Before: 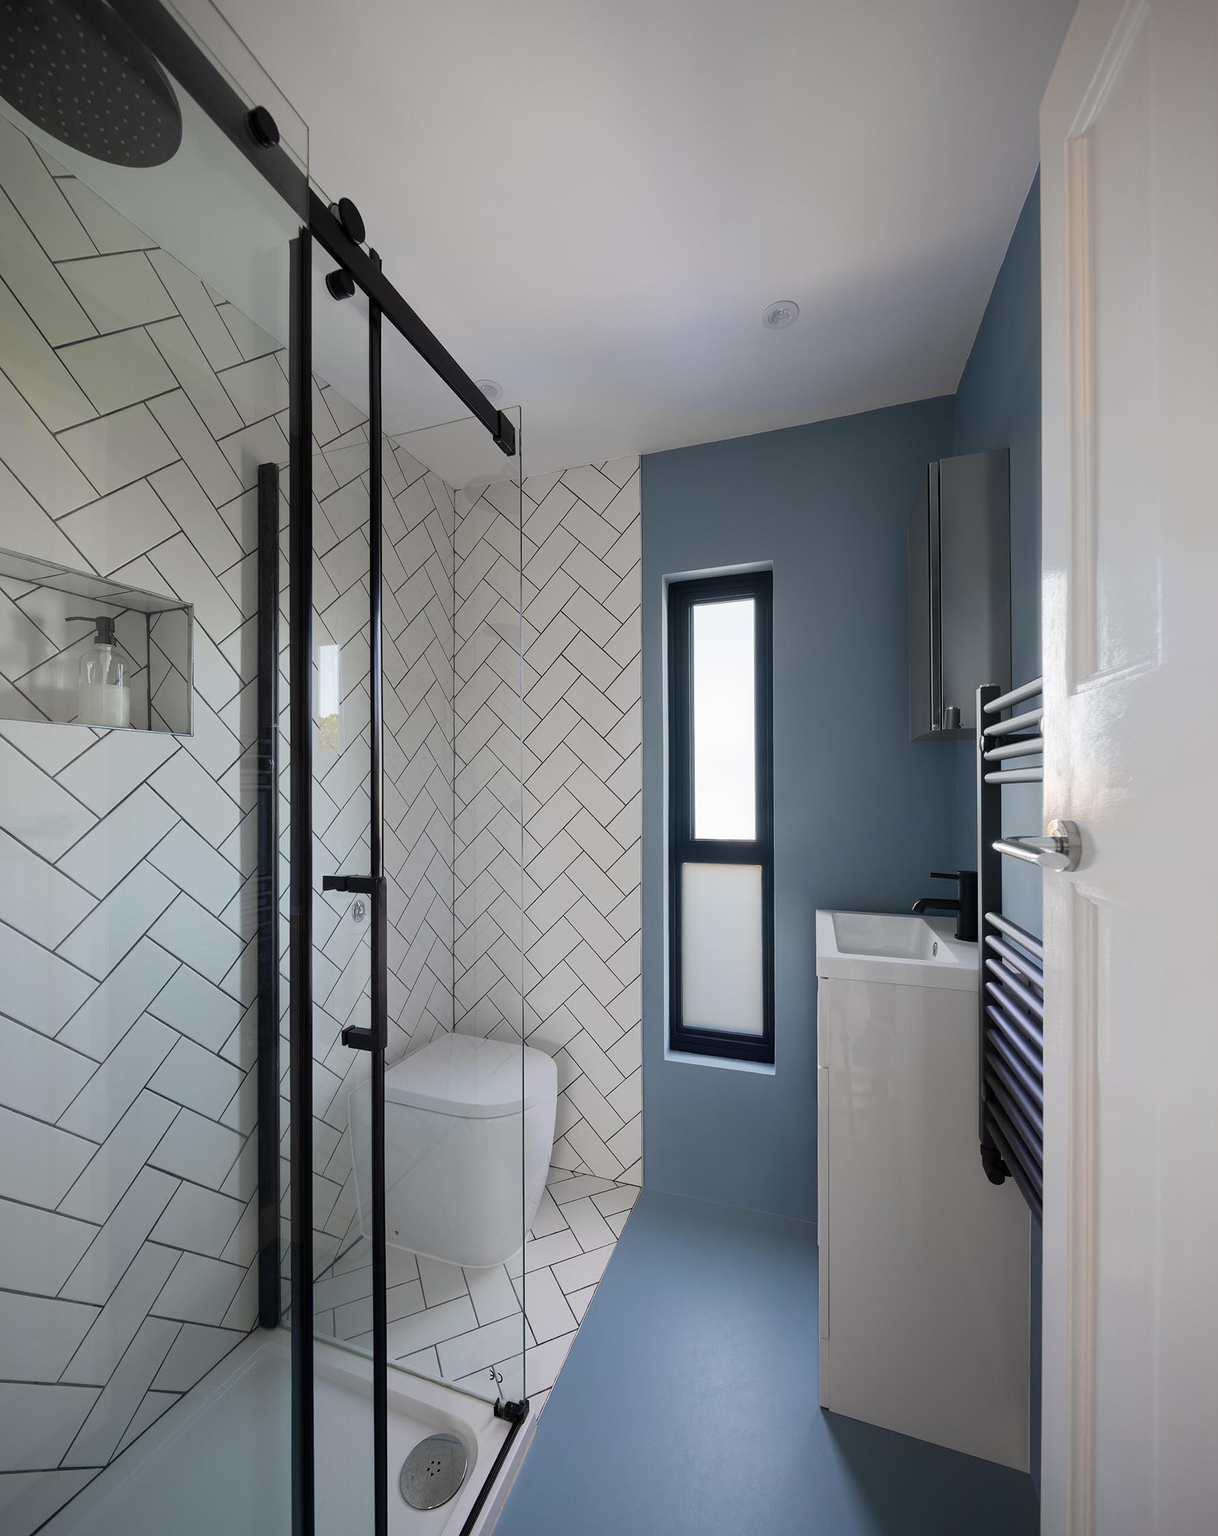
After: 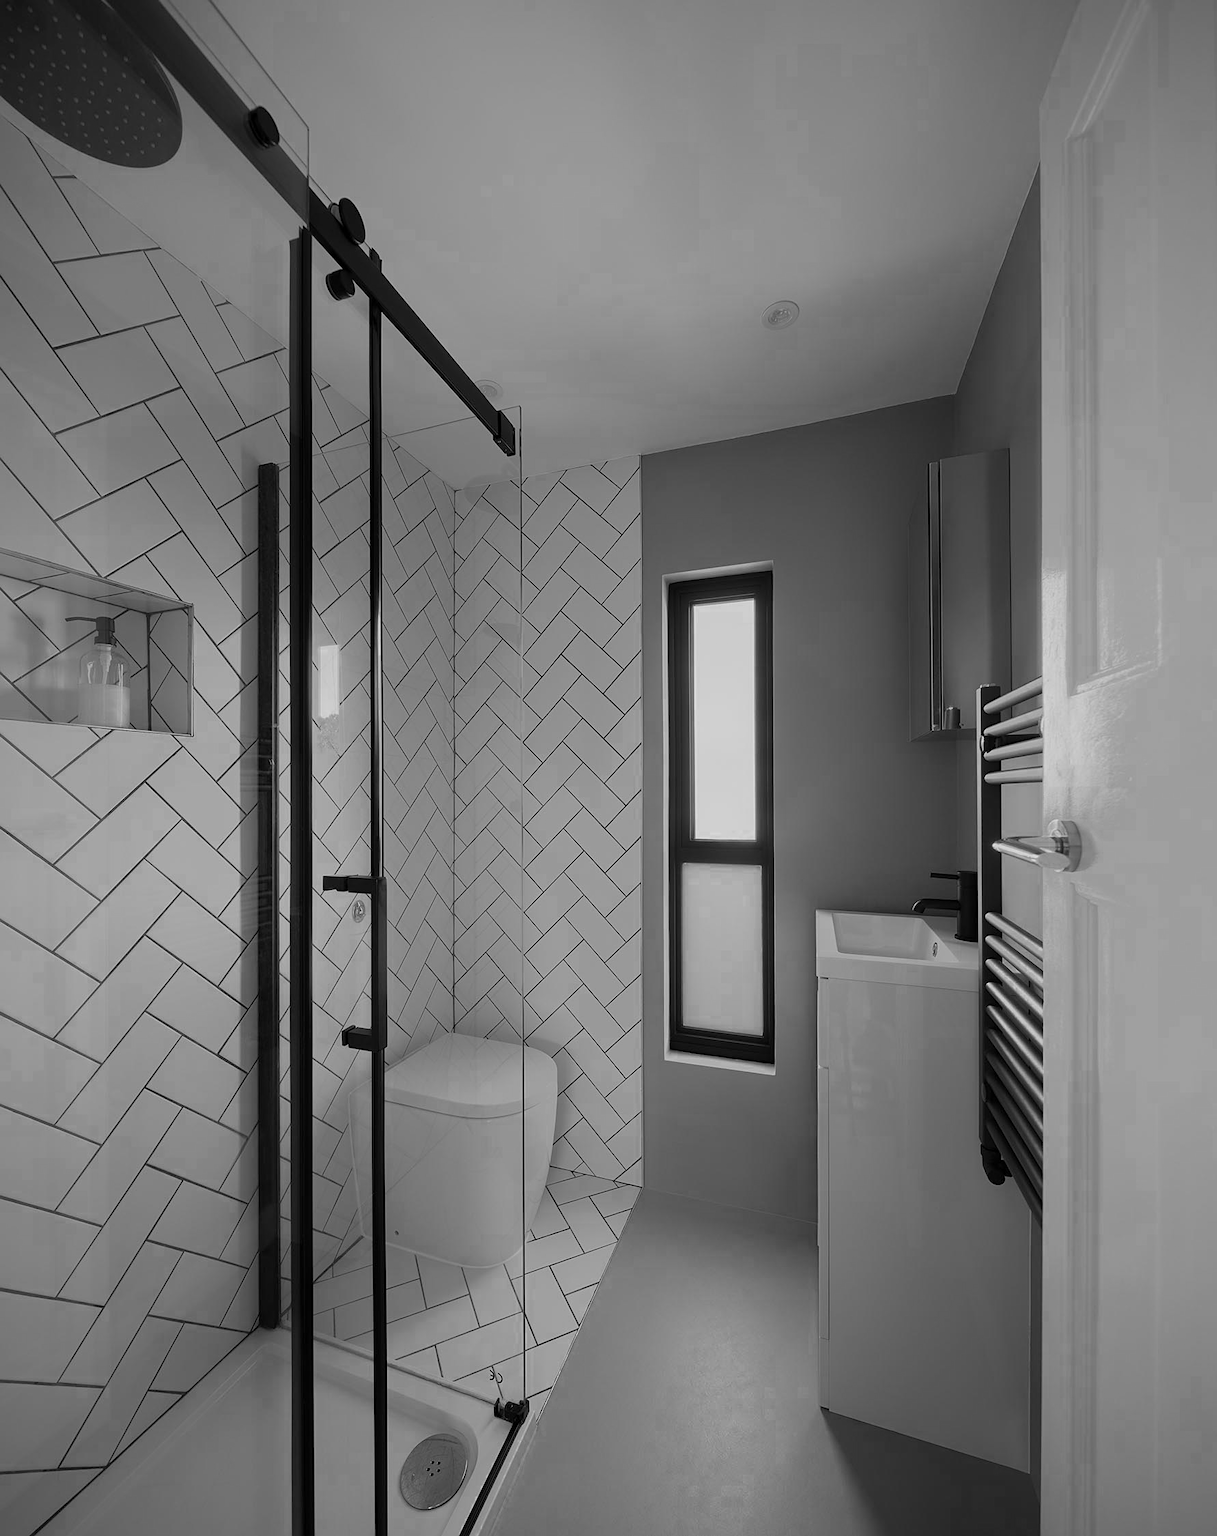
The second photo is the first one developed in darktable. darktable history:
color correction: highlights a* 8.26, highlights b* 15.33, shadows a* -0.503, shadows b* 27.08
sharpen: amount 0.201
color zones: curves: ch0 [(0.002, 0.589) (0.107, 0.484) (0.146, 0.249) (0.217, 0.352) (0.309, 0.525) (0.39, 0.404) (0.455, 0.169) (0.597, 0.055) (0.724, 0.212) (0.775, 0.691) (0.869, 0.571) (1, 0.587)]; ch1 [(0, 0) (0.143, 0) (0.286, 0) (0.429, 0) (0.571, 0) (0.714, 0) (0.857, 0)]
